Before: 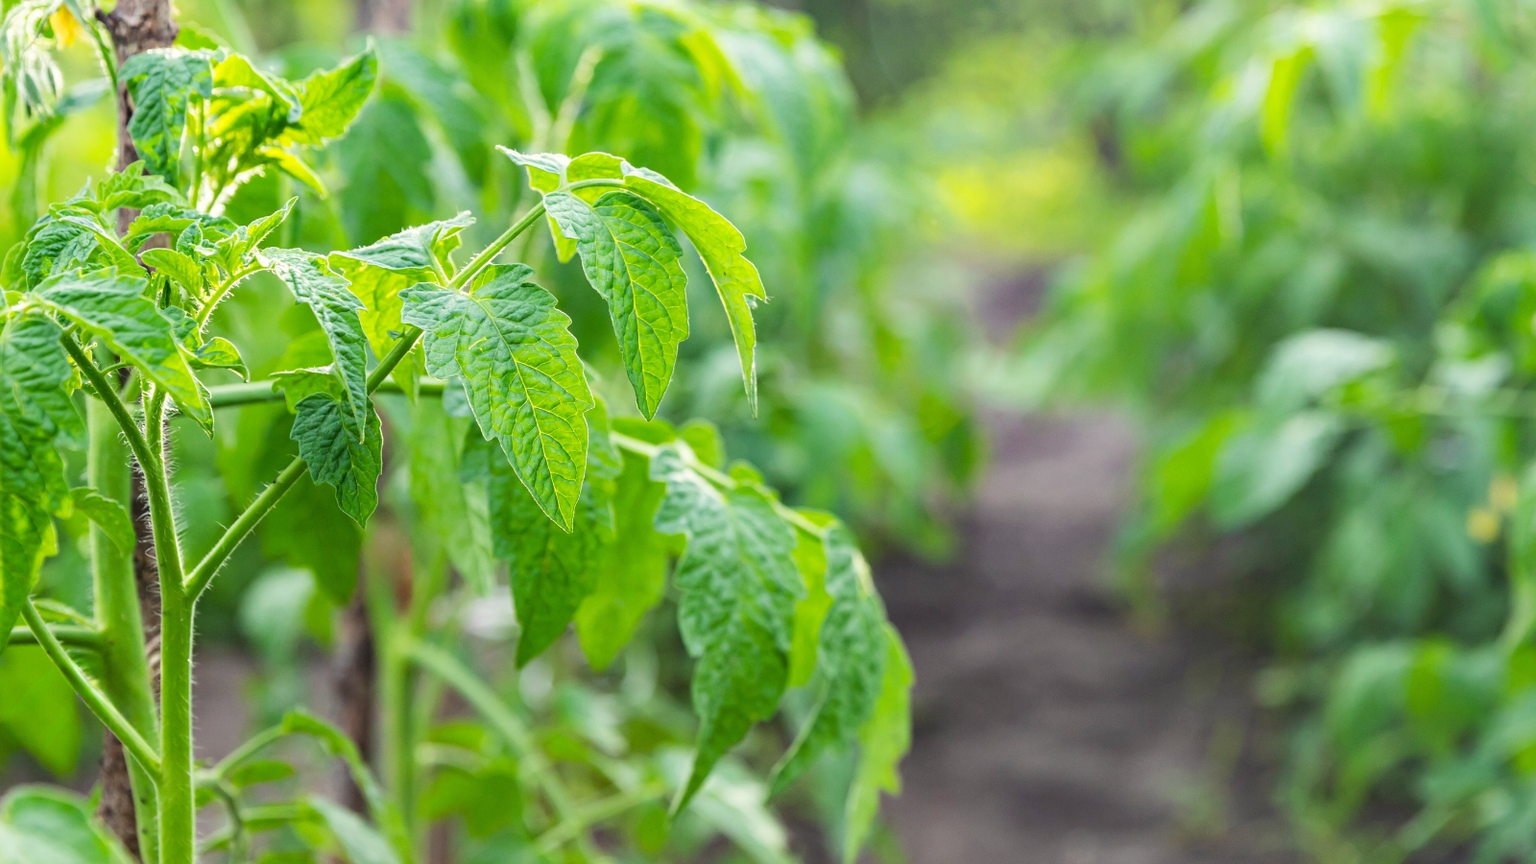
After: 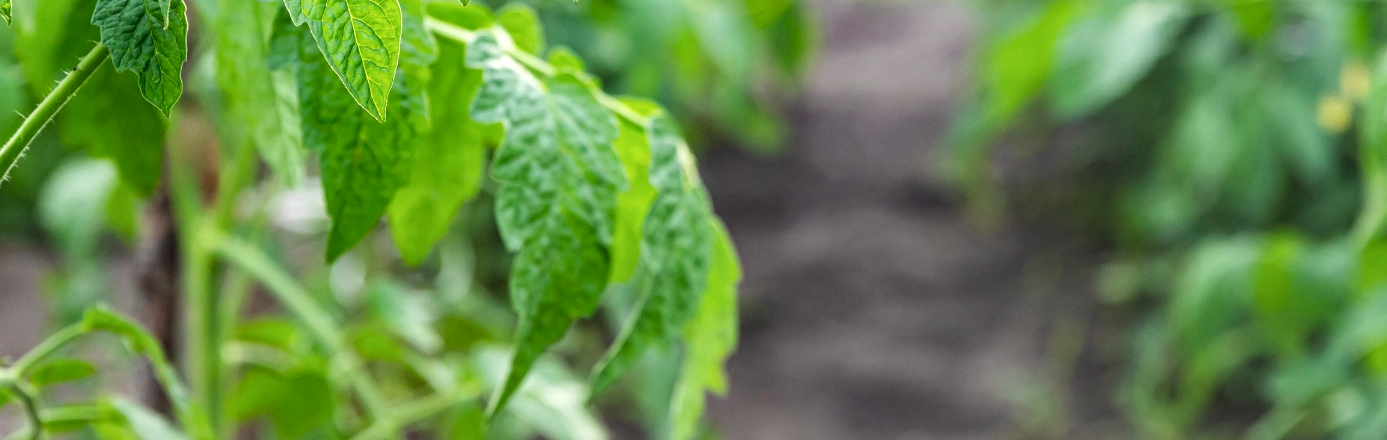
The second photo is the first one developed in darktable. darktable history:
local contrast: detail 130%
crop and rotate: left 13.306%, top 48.129%, bottom 2.928%
